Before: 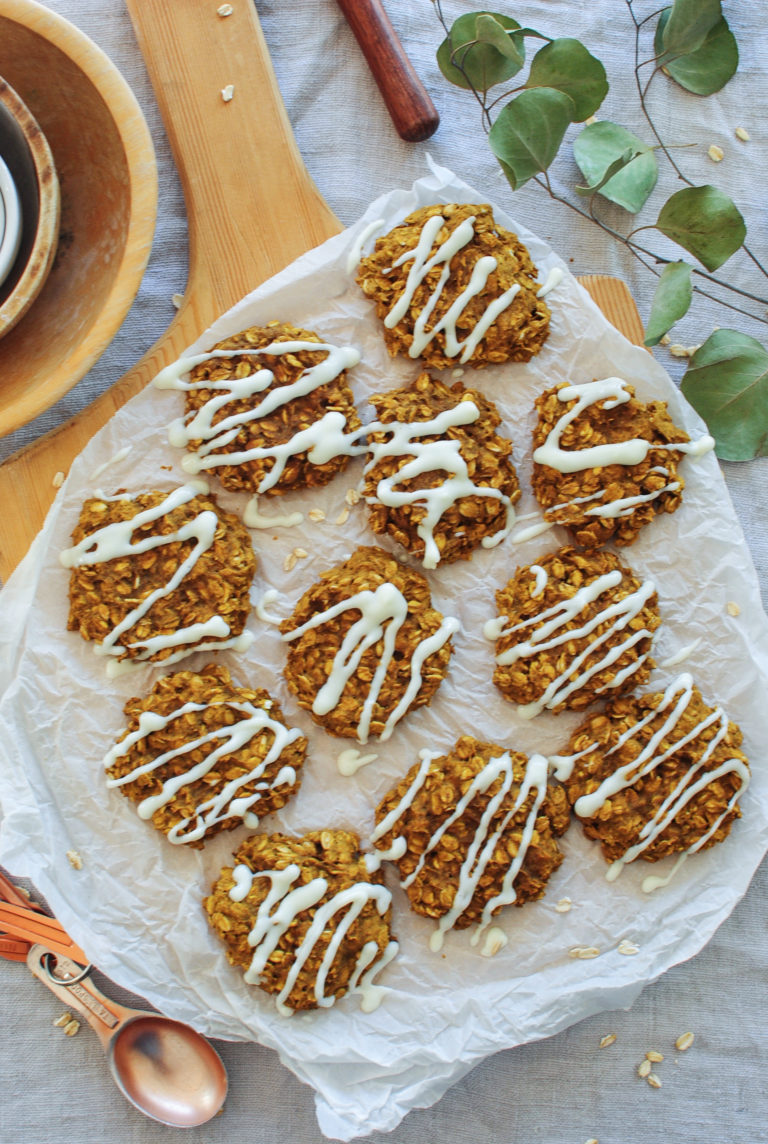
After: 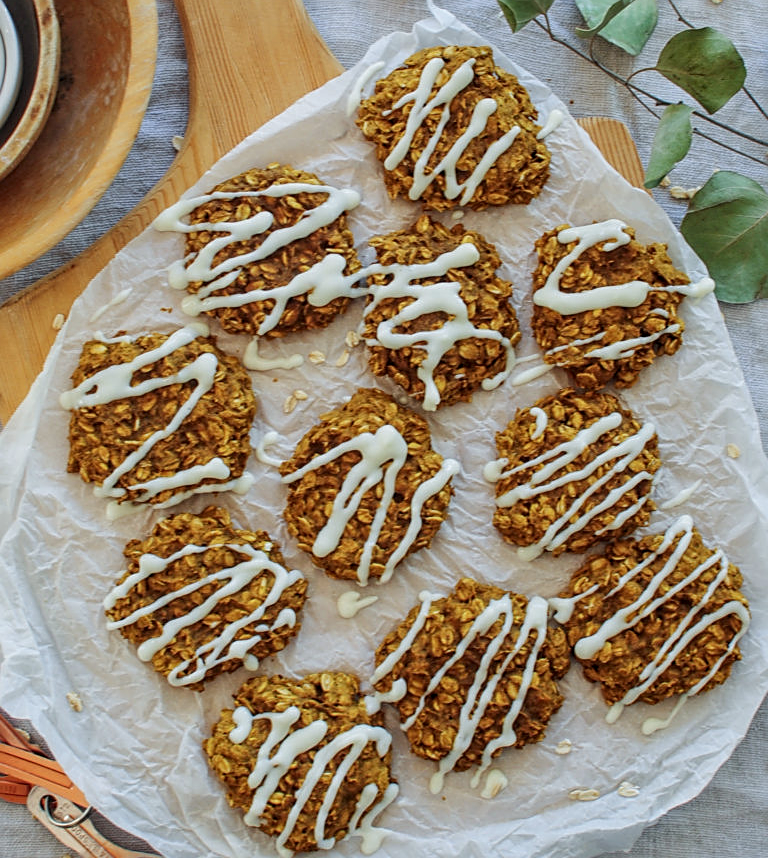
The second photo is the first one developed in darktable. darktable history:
sharpen: on, module defaults
local contrast: on, module defaults
exposure: exposure -0.293 EV, compensate highlight preservation false
crop: top 13.819%, bottom 11.169%
